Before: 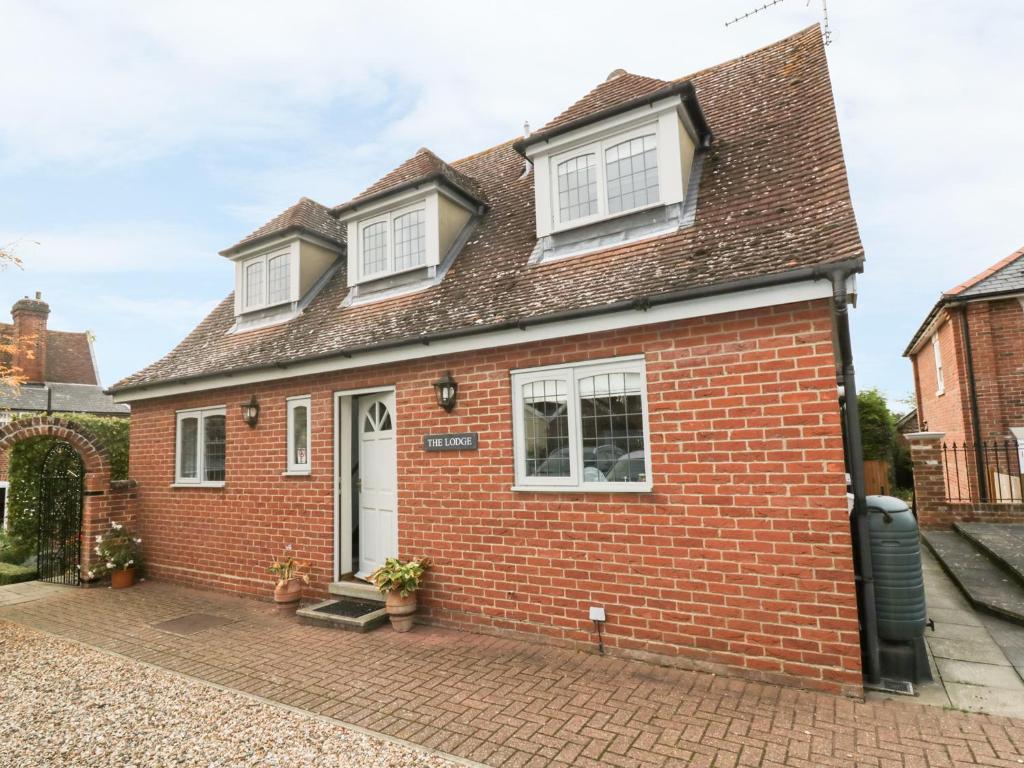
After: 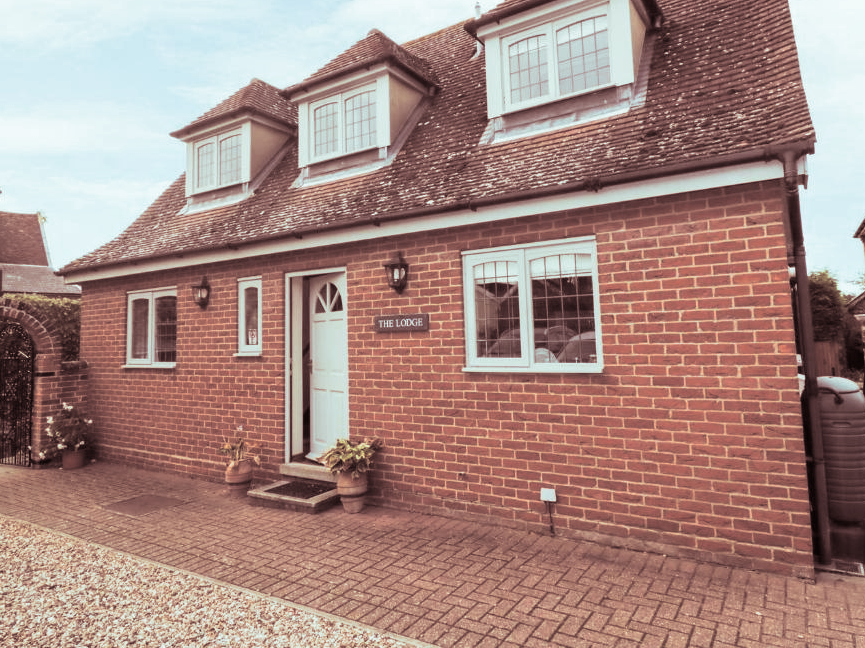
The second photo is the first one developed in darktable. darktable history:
white balance: emerald 1
split-toning: shadows › saturation 0.3, highlights › hue 180°, highlights › saturation 0.3, compress 0%
crop and rotate: left 4.842%, top 15.51%, right 10.668%
color balance rgb: global vibrance 1%, saturation formula JzAzBz (2021)
